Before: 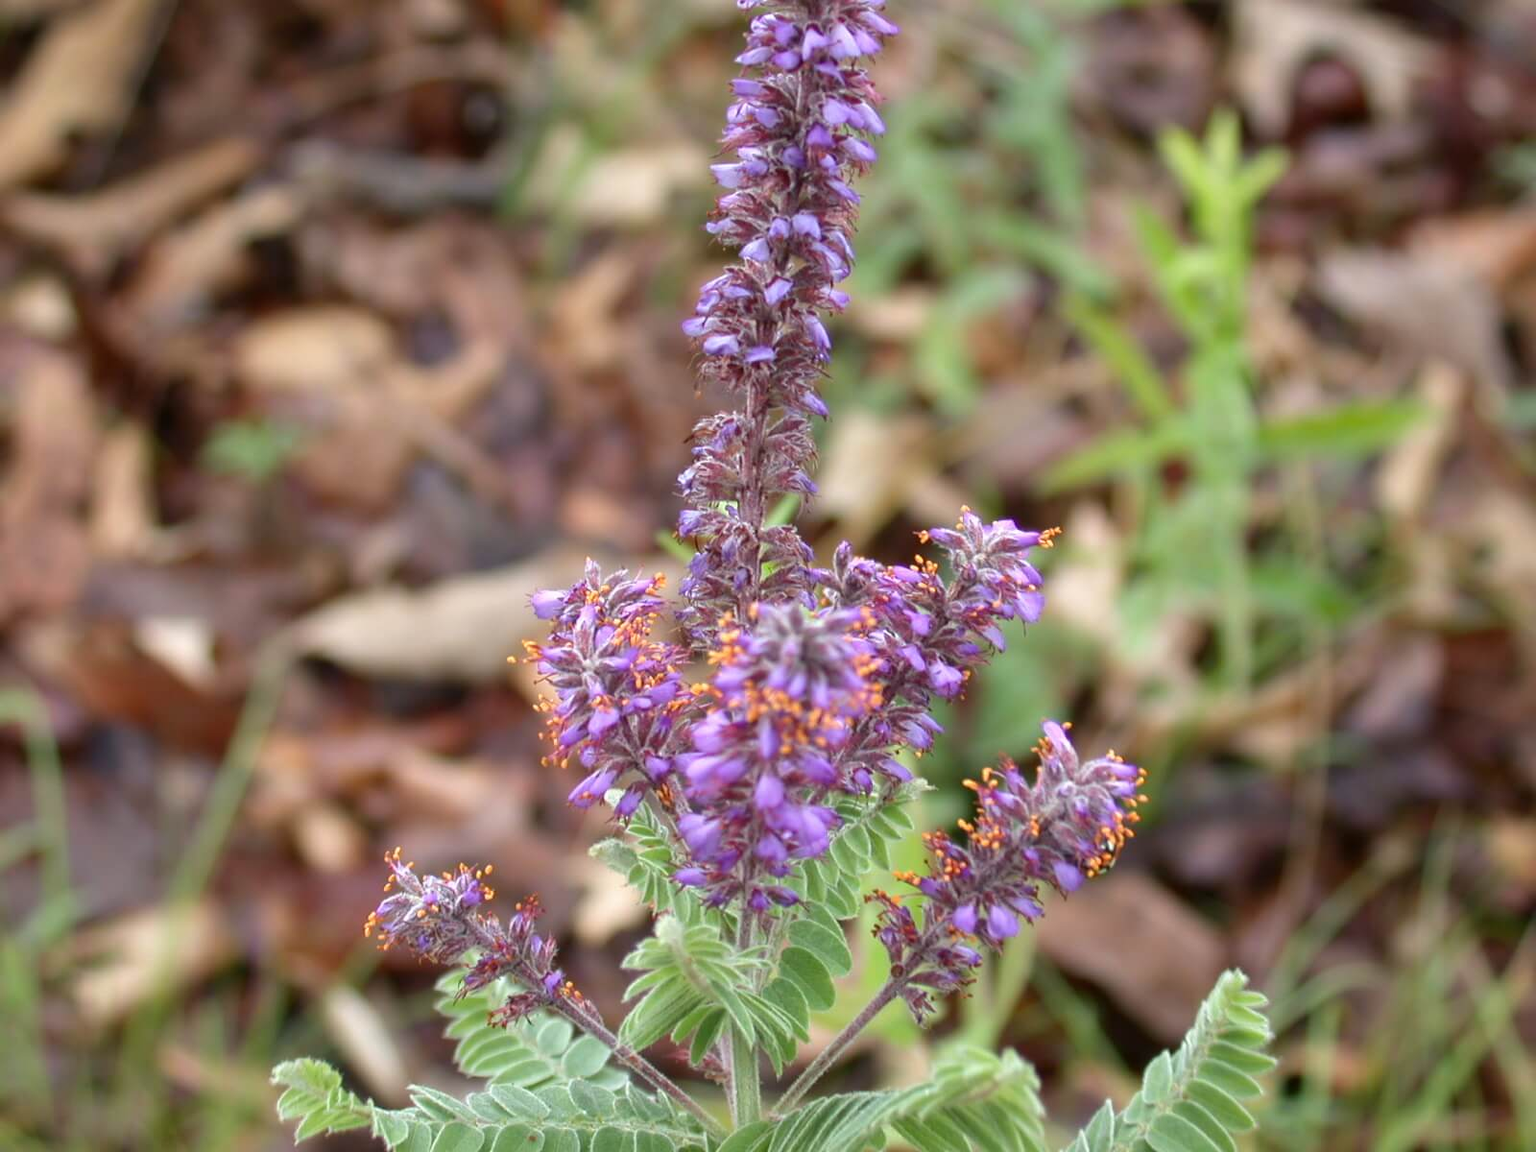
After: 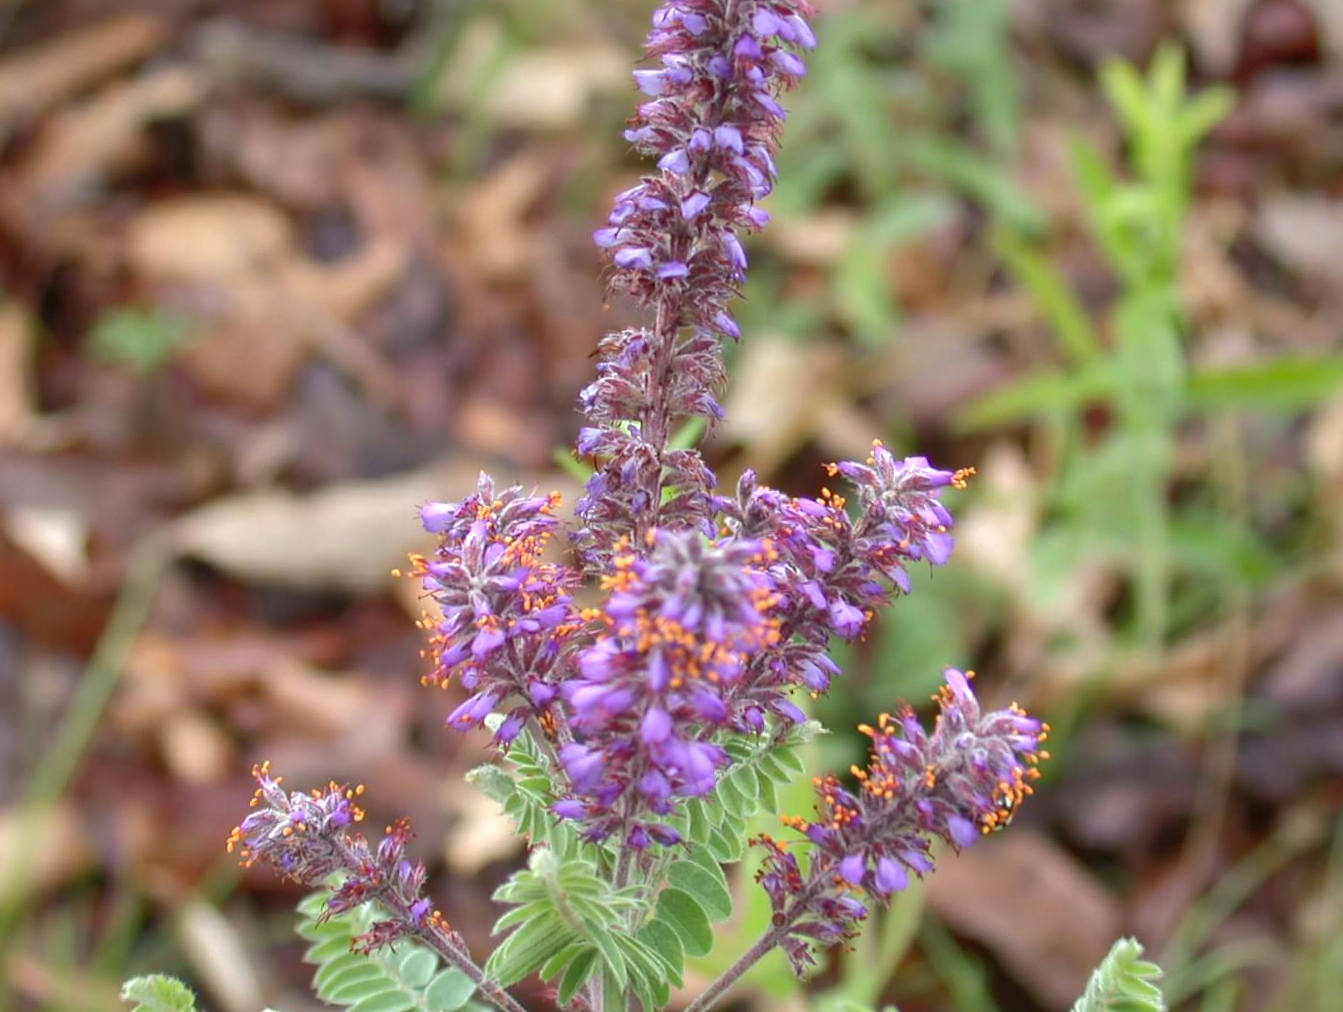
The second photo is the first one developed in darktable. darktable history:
crop and rotate: angle -3.29°, left 5.128%, top 5.169%, right 4.628%, bottom 4.134%
shadows and highlights: on, module defaults
levels: levels [0, 0.48, 0.961]
